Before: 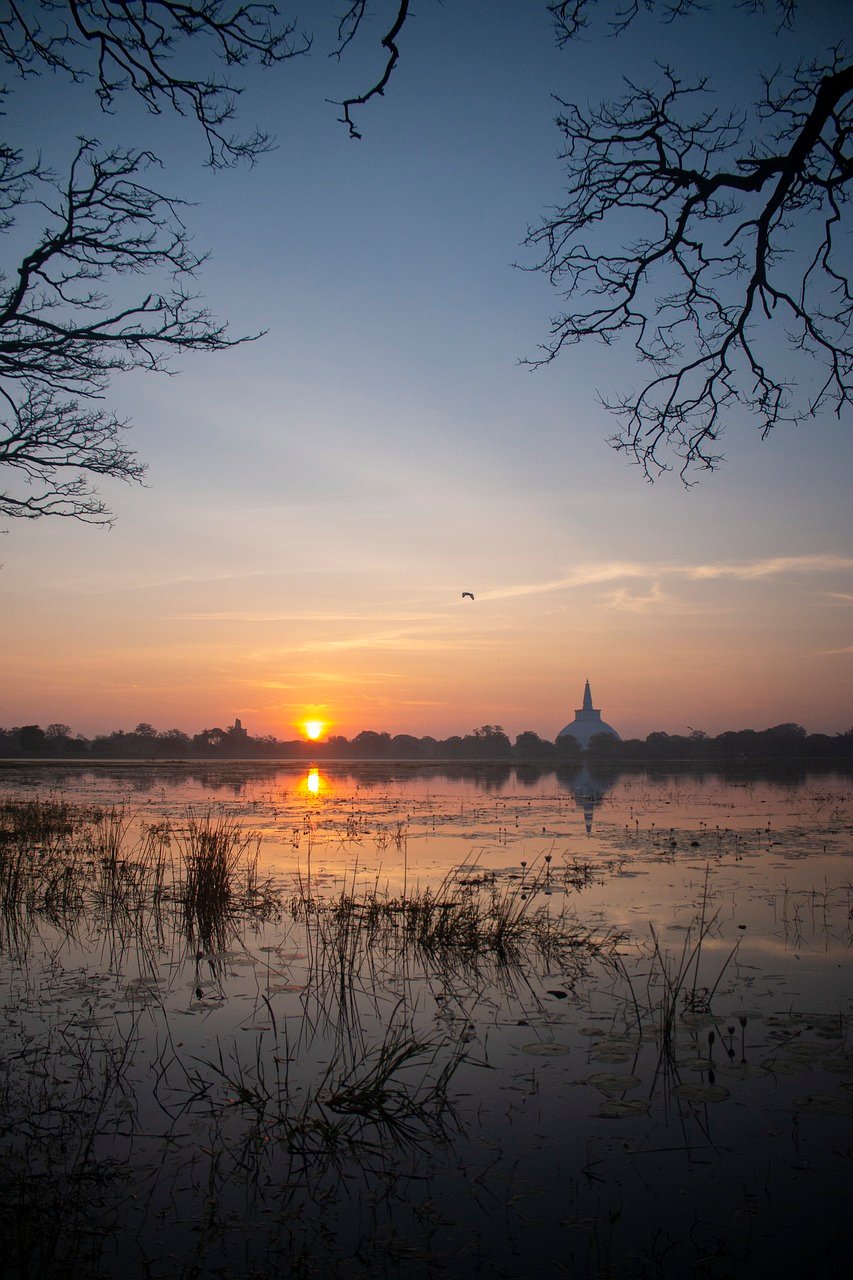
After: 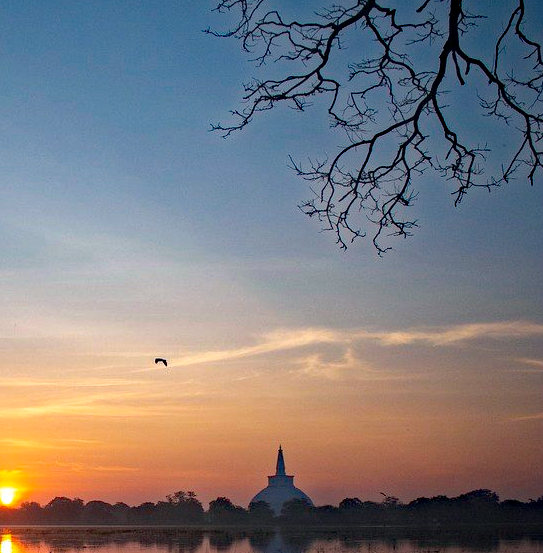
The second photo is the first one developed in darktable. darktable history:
crop: left 36.005%, top 18.293%, right 0.31%, bottom 38.444%
haze removal: strength 0.53, distance 0.925, compatibility mode true, adaptive false
